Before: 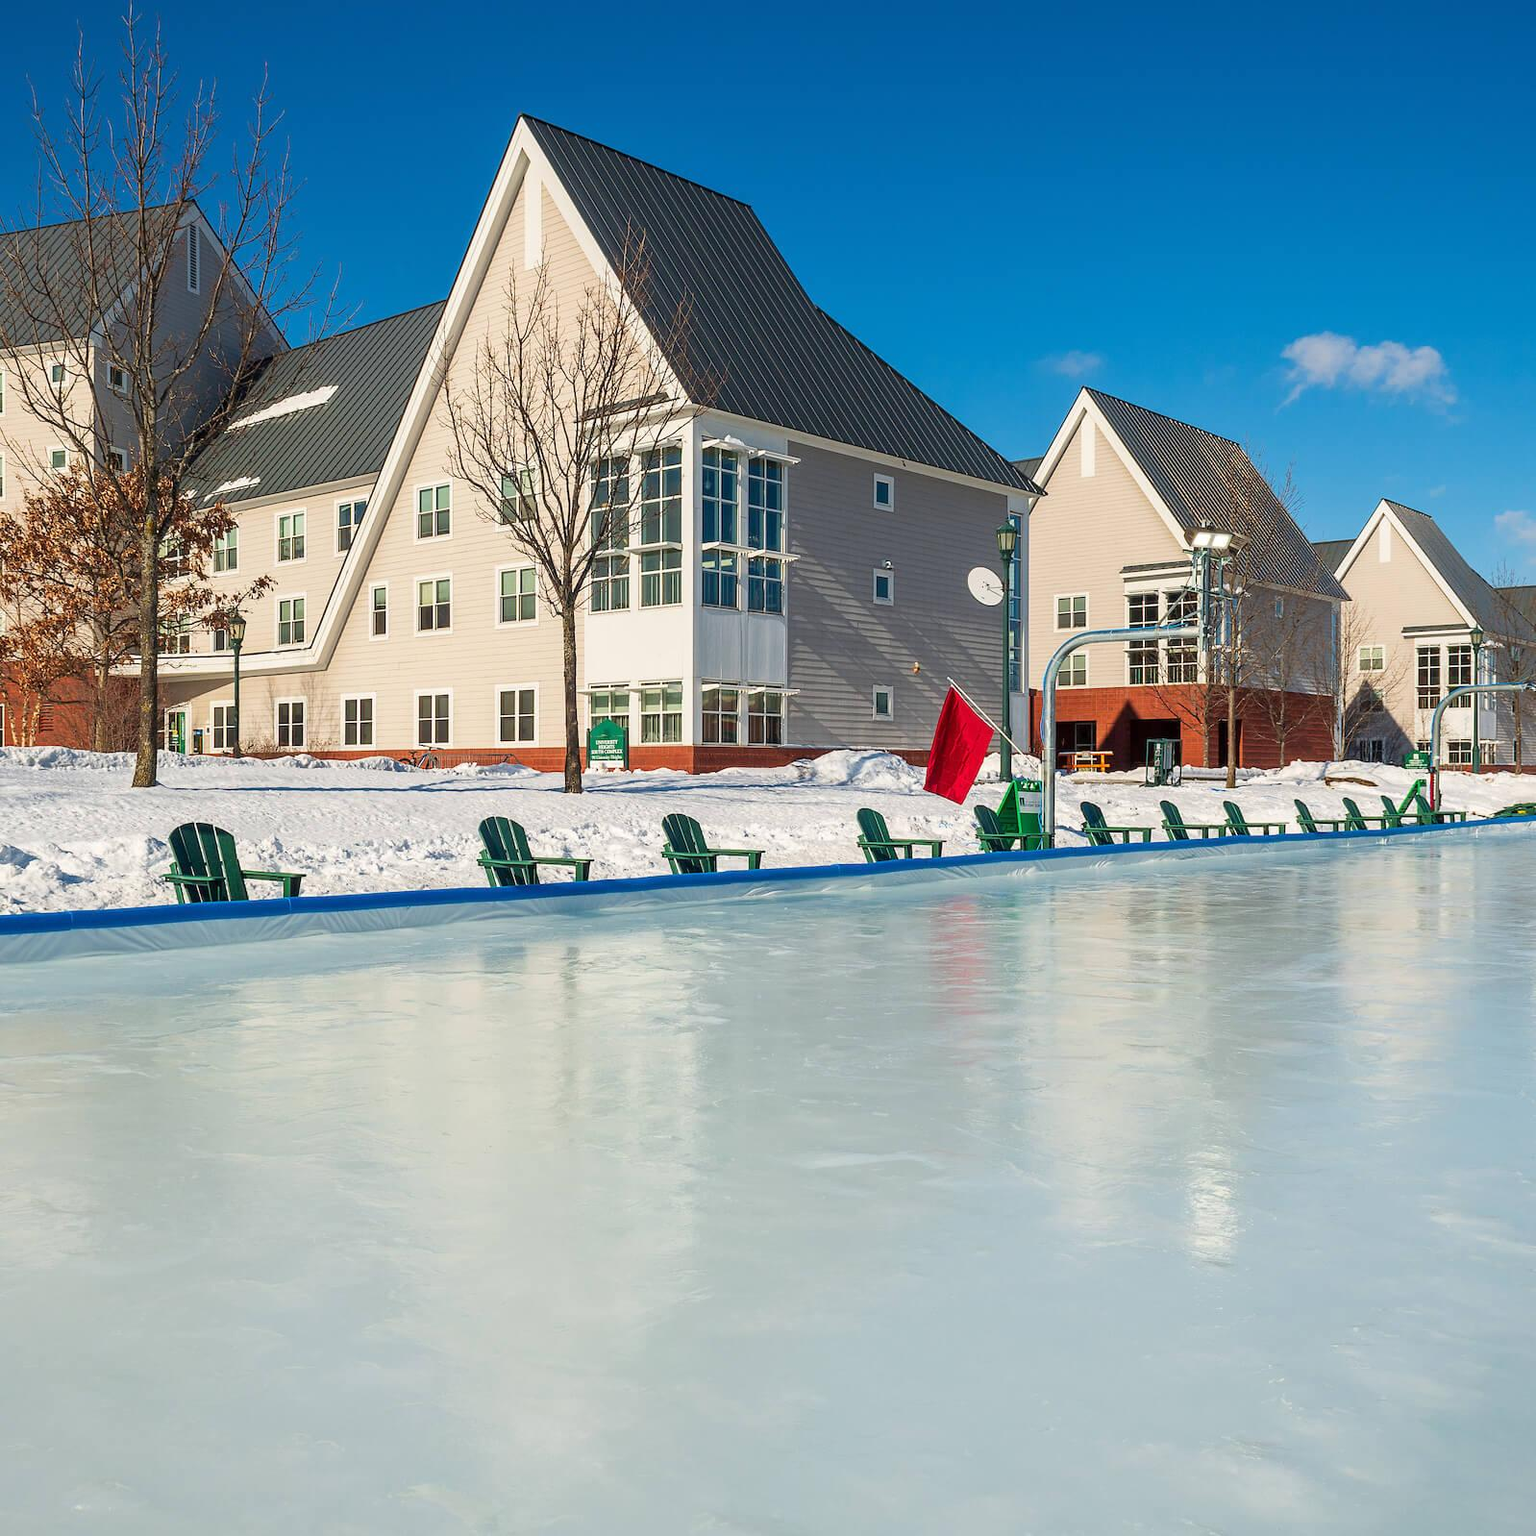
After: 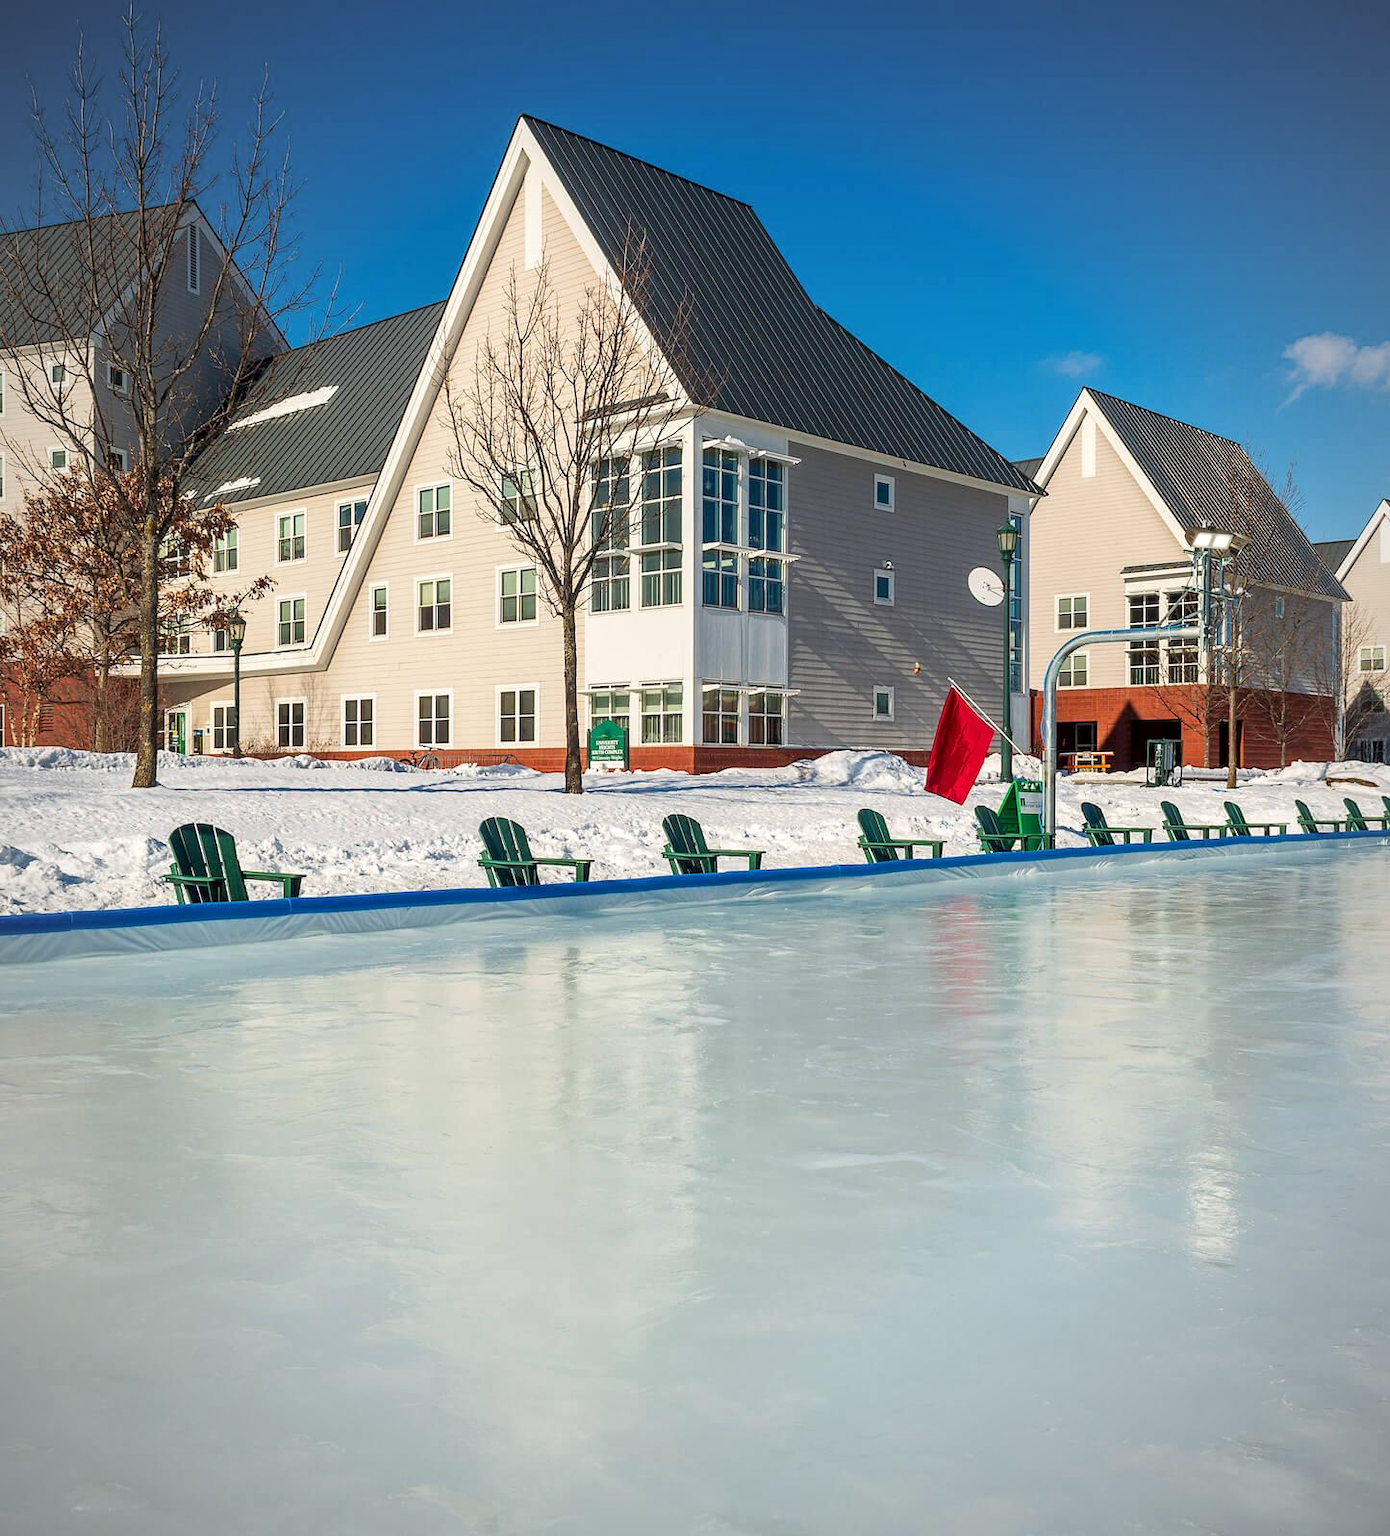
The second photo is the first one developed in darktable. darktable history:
crop: right 9.498%, bottom 0.041%
vignetting: fall-off radius 69.47%, automatic ratio true
local contrast: highlights 107%, shadows 102%, detail 119%, midtone range 0.2
